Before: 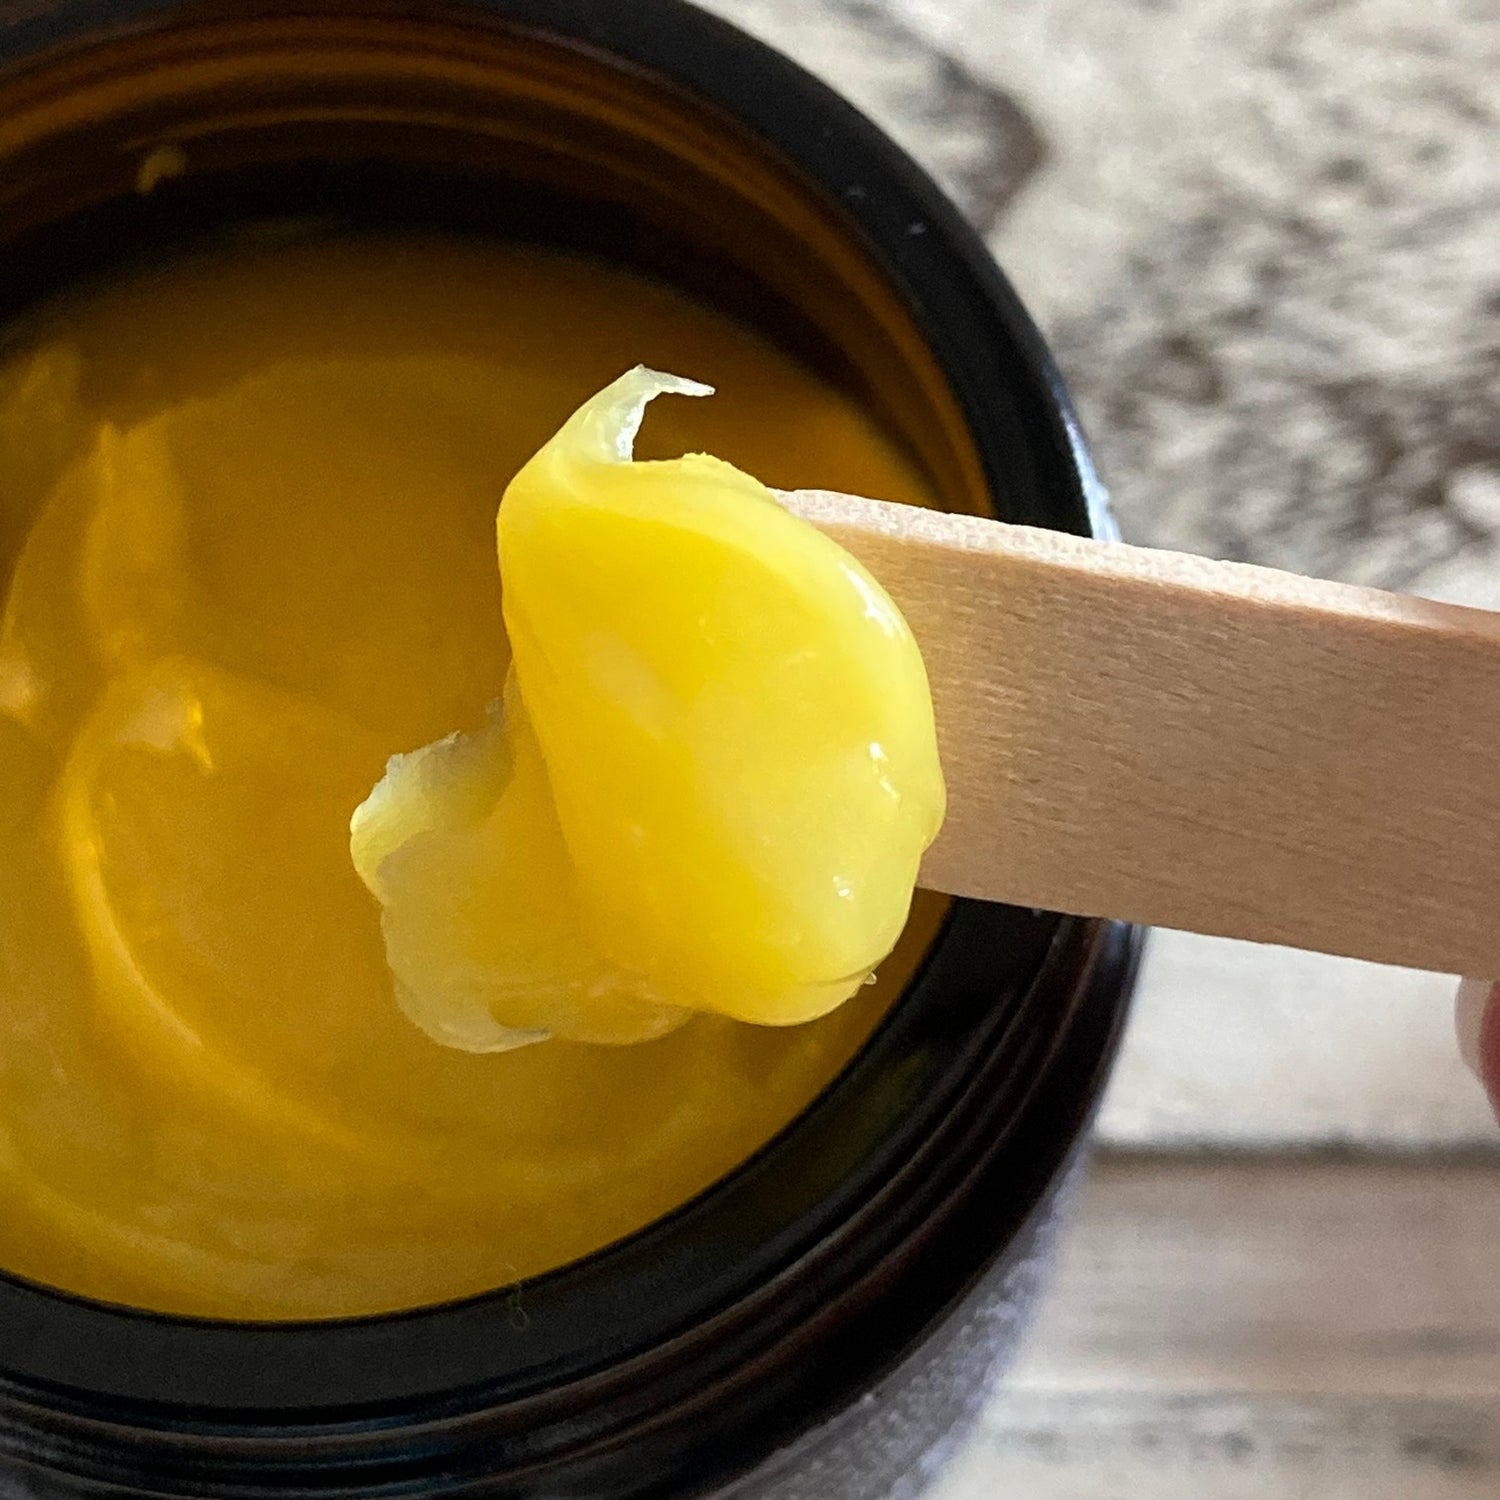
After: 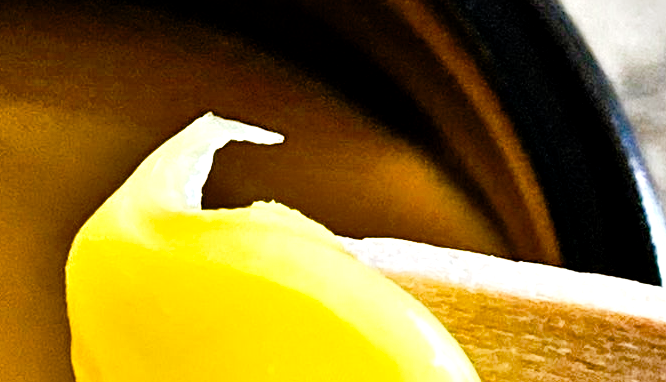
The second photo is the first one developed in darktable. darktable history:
color zones: curves: ch0 [(0.11, 0.396) (0.195, 0.36) (0.25, 0.5) (0.303, 0.412) (0.357, 0.544) (0.75, 0.5) (0.967, 0.328)]; ch1 [(0, 0.468) (0.112, 0.512) (0.202, 0.6) (0.25, 0.5) (0.307, 0.352) (0.357, 0.544) (0.75, 0.5) (0.963, 0.524)], mix -124.15%
color correction: highlights a* 0.029, highlights b* -0.784
crop: left 28.791%, top 16.815%, right 26.747%, bottom 57.699%
tone equalizer: -7 EV 0.153 EV, -6 EV 0.605 EV, -5 EV 1.19 EV, -4 EV 1.35 EV, -3 EV 1.15 EV, -2 EV 0.6 EV, -1 EV 0.145 EV
color balance rgb: linear chroma grading › global chroma 15.327%, perceptual saturation grading › global saturation 20%, perceptual saturation grading › highlights -25.028%, perceptual saturation grading › shadows 50.051%, global vibrance 6.411%, contrast 12.469%, saturation formula JzAzBz (2021)
tone curve: curves: ch0 [(0, 0) (0.128, 0.068) (0.292, 0.274) (0.46, 0.482) (0.653, 0.717) (0.819, 0.869) (0.998, 0.969)]; ch1 [(0, 0) (0.384, 0.365) (0.463, 0.45) (0.486, 0.486) (0.503, 0.504) (0.517, 0.517) (0.549, 0.572) (0.583, 0.615) (0.672, 0.699) (0.774, 0.817) (1, 1)]; ch2 [(0, 0) (0.374, 0.344) (0.446, 0.443) (0.494, 0.5) (0.527, 0.529) (0.565, 0.591) (0.644, 0.682) (1, 1)], preserve colors none
contrast equalizer: y [[0.6 ×6], [0.55 ×6], [0 ×6], [0 ×6], [0 ×6]]
